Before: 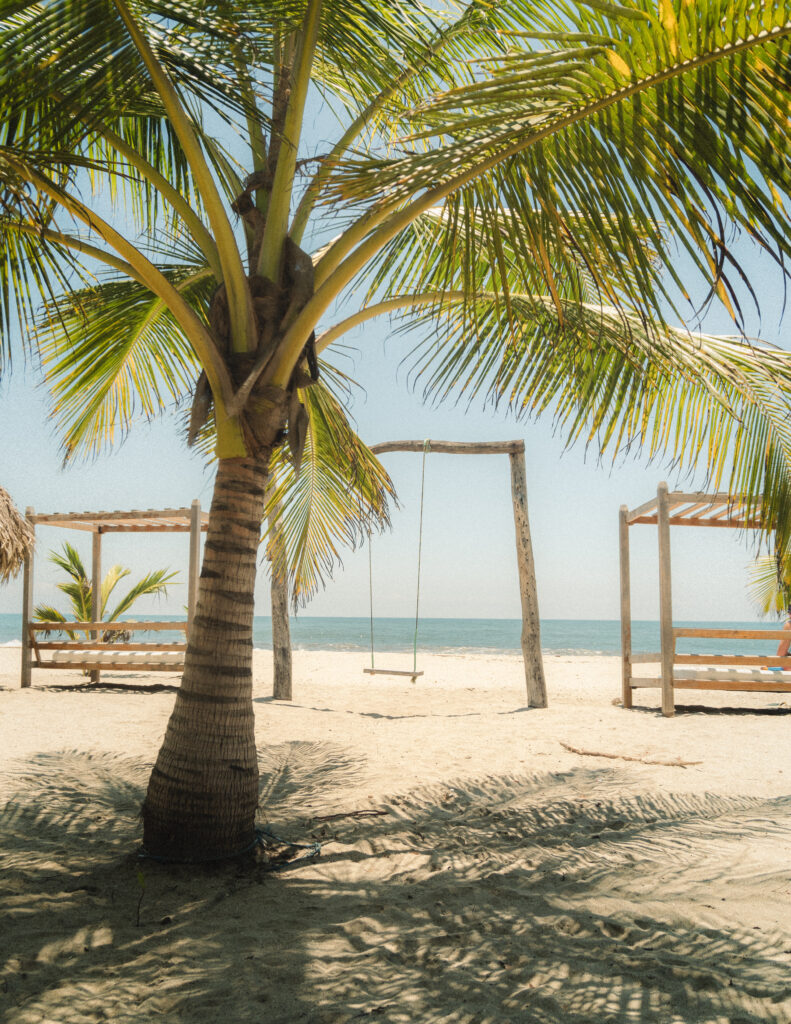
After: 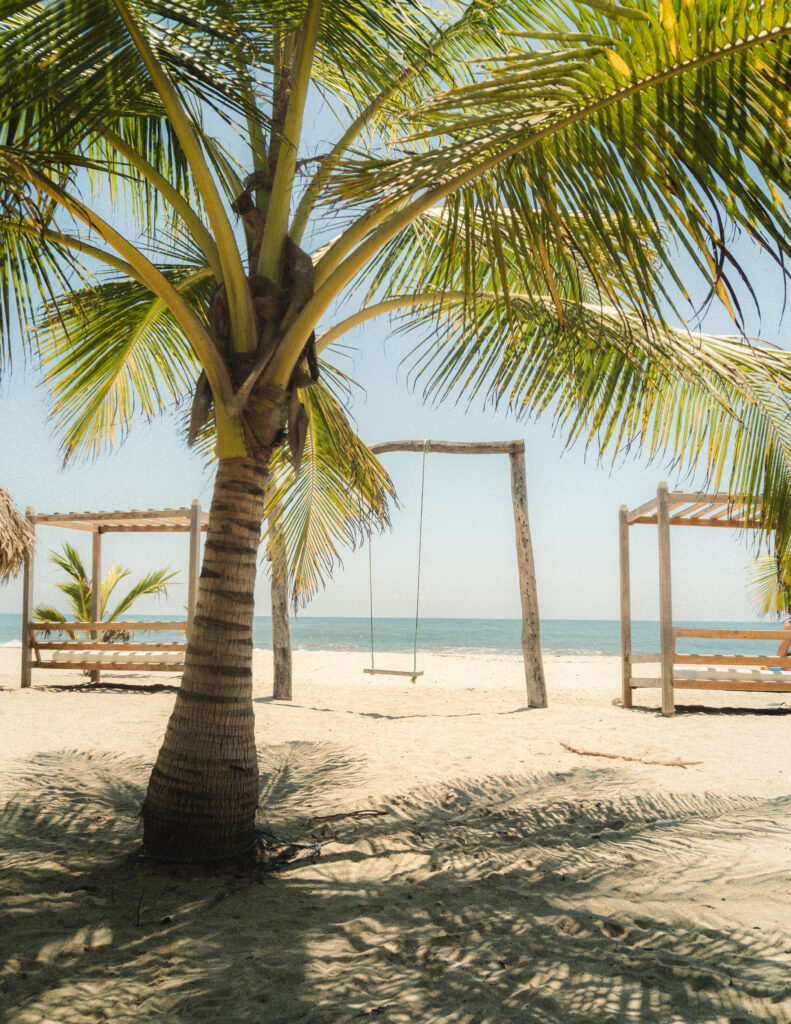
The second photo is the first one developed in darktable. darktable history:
contrast brightness saturation: contrast 0.081, saturation 0.021
